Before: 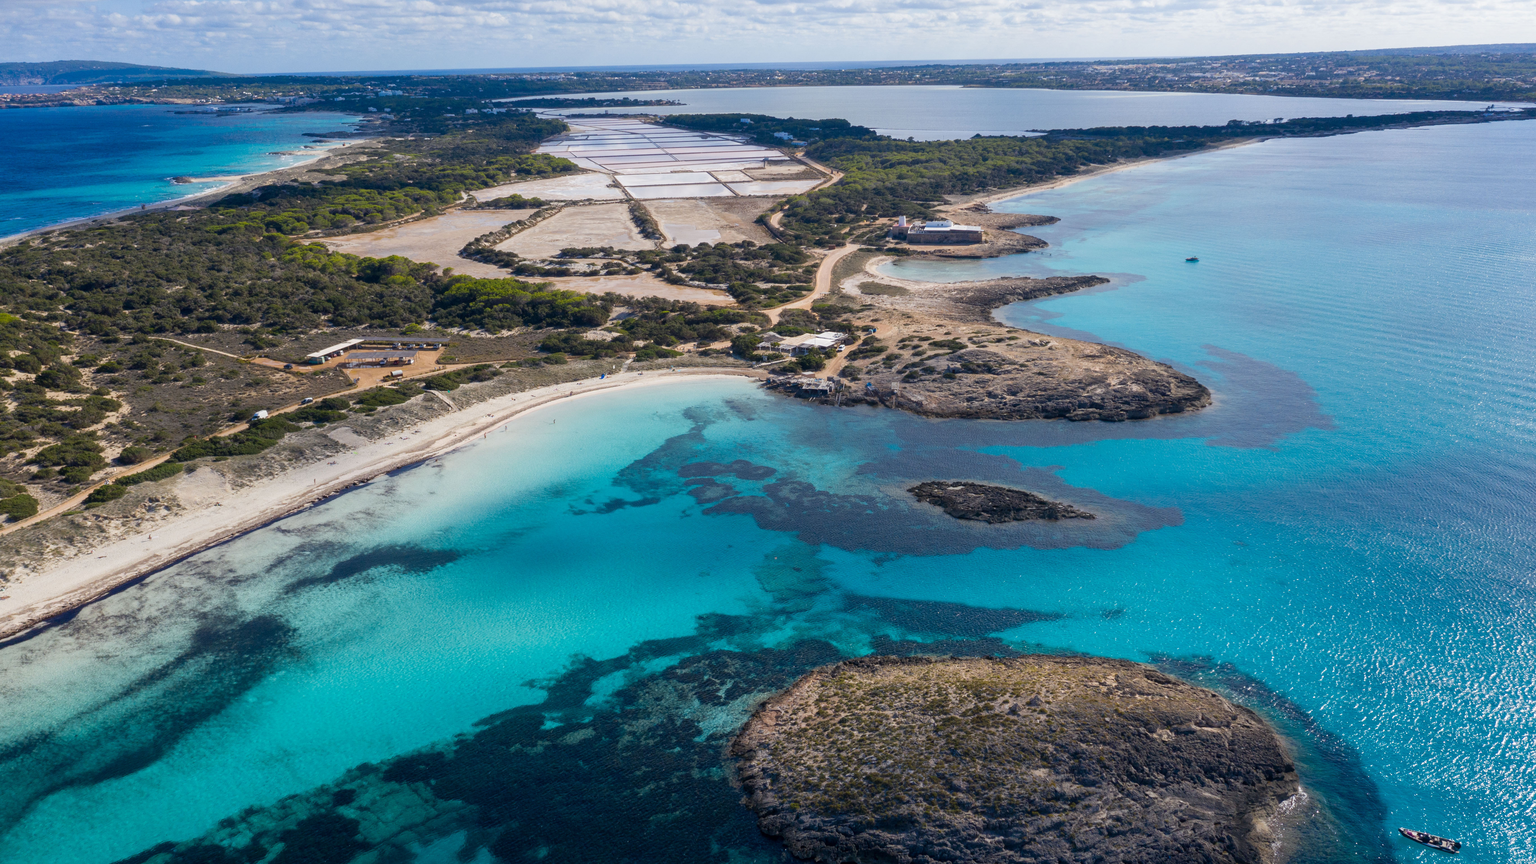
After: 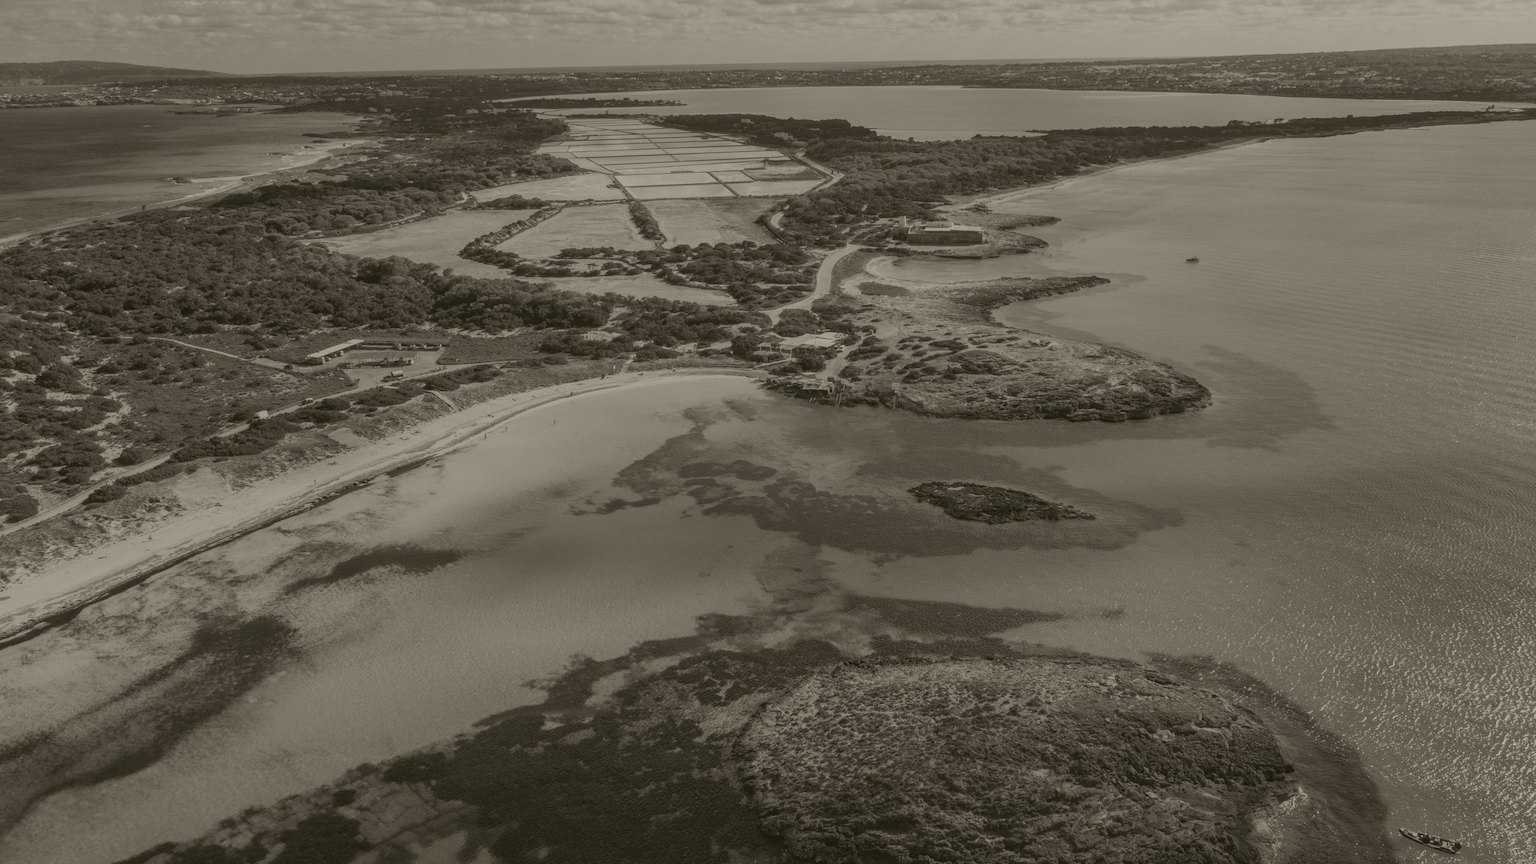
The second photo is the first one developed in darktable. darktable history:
colorize: hue 41.44°, saturation 22%, source mix 60%, lightness 10.61%
local contrast: on, module defaults
